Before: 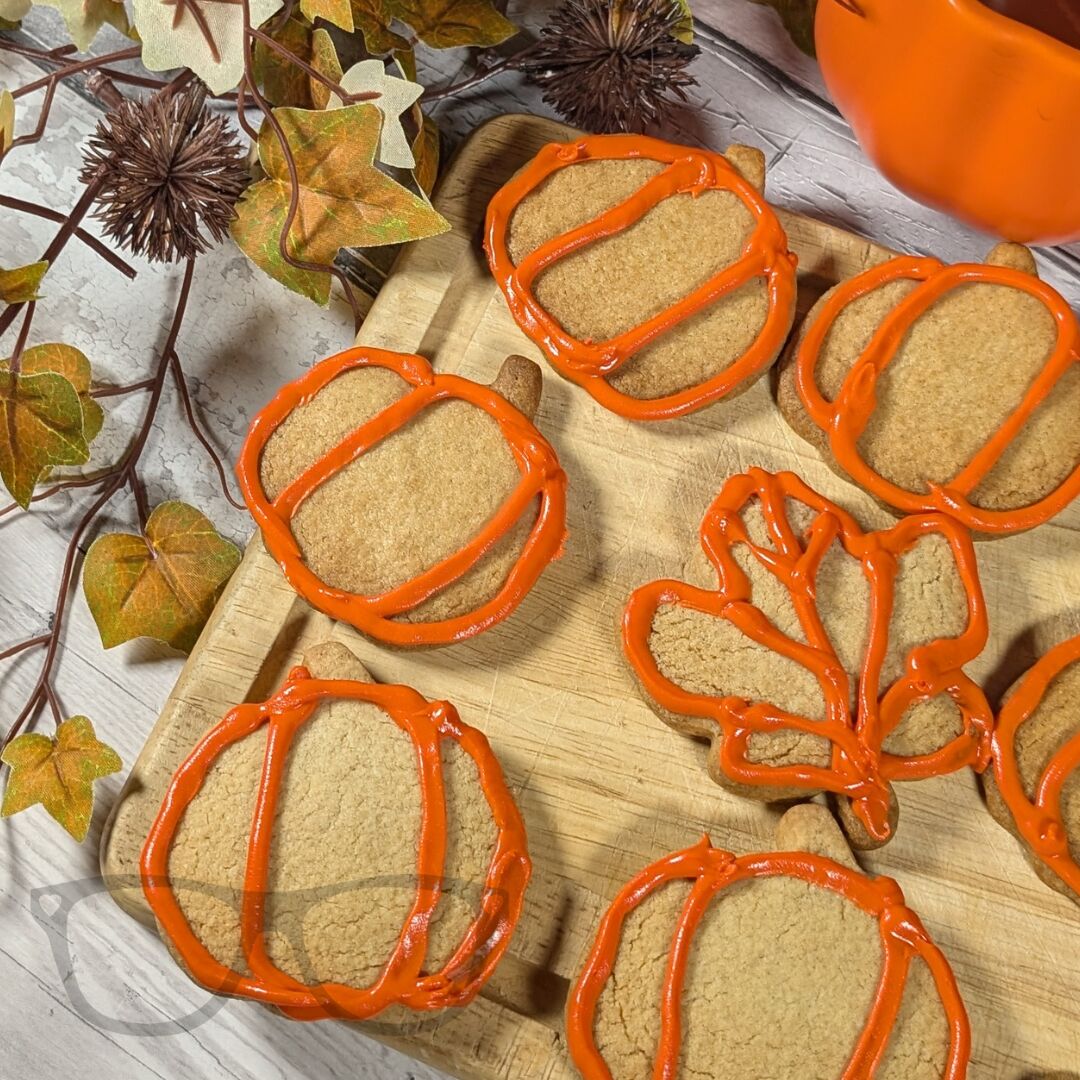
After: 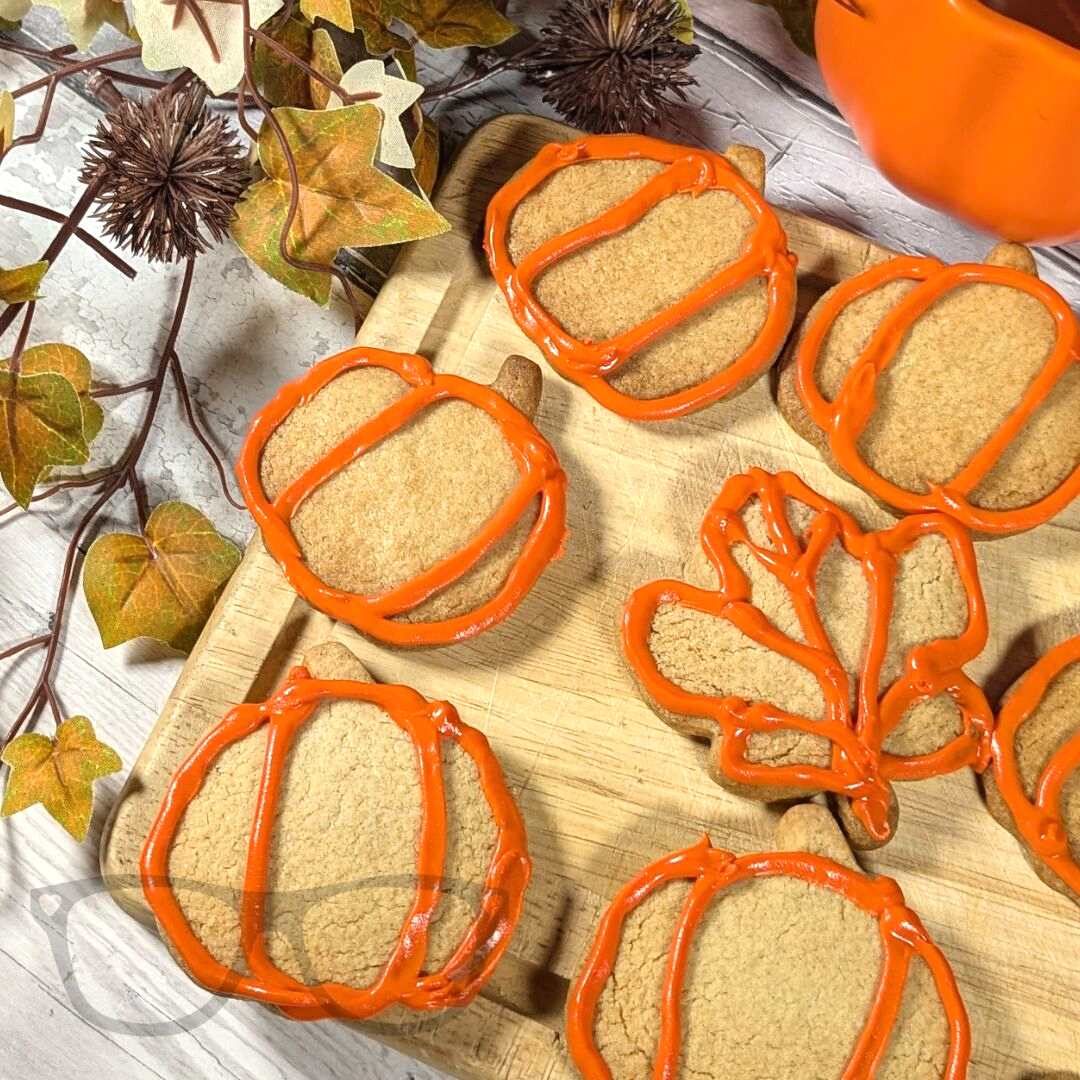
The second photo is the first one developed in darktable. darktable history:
tone equalizer: -8 EV -0.454 EV, -7 EV -0.36 EV, -6 EV -0.367 EV, -5 EV -0.243 EV, -3 EV 0.2 EV, -2 EV 0.308 EV, -1 EV 0.374 EV, +0 EV 0.414 EV
